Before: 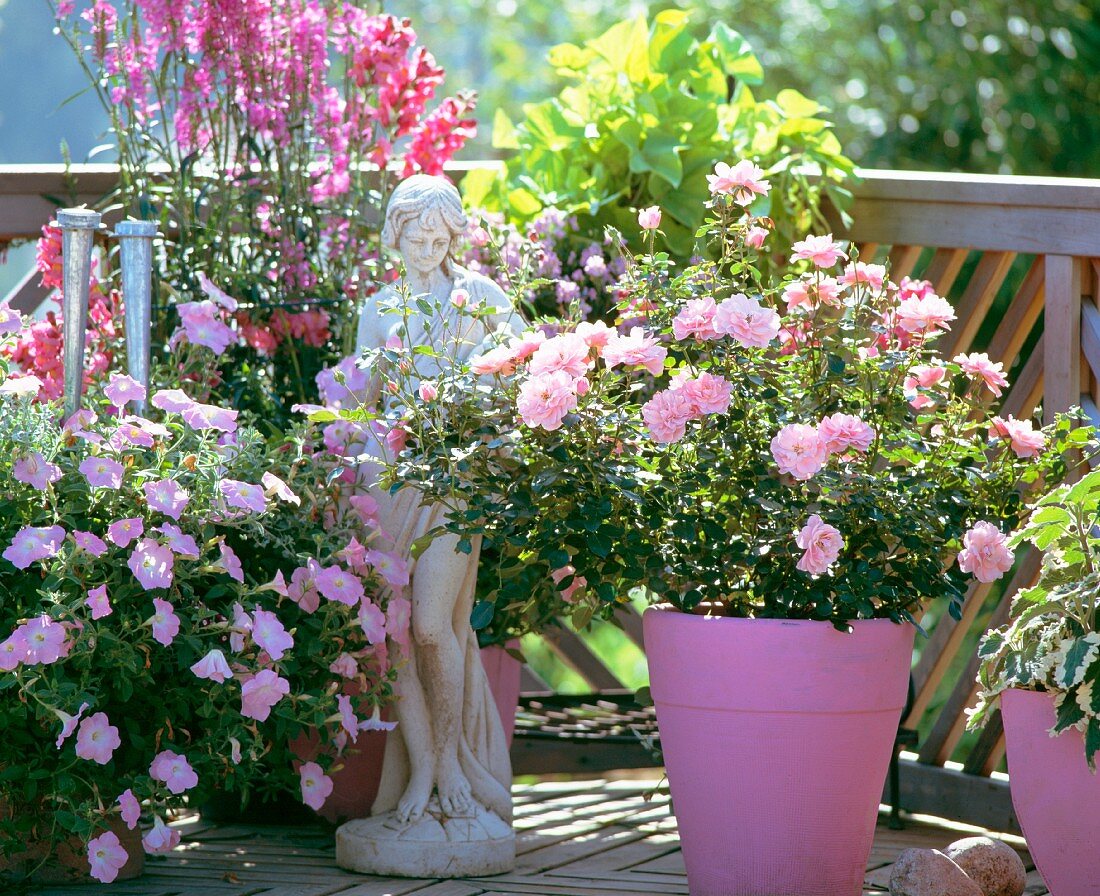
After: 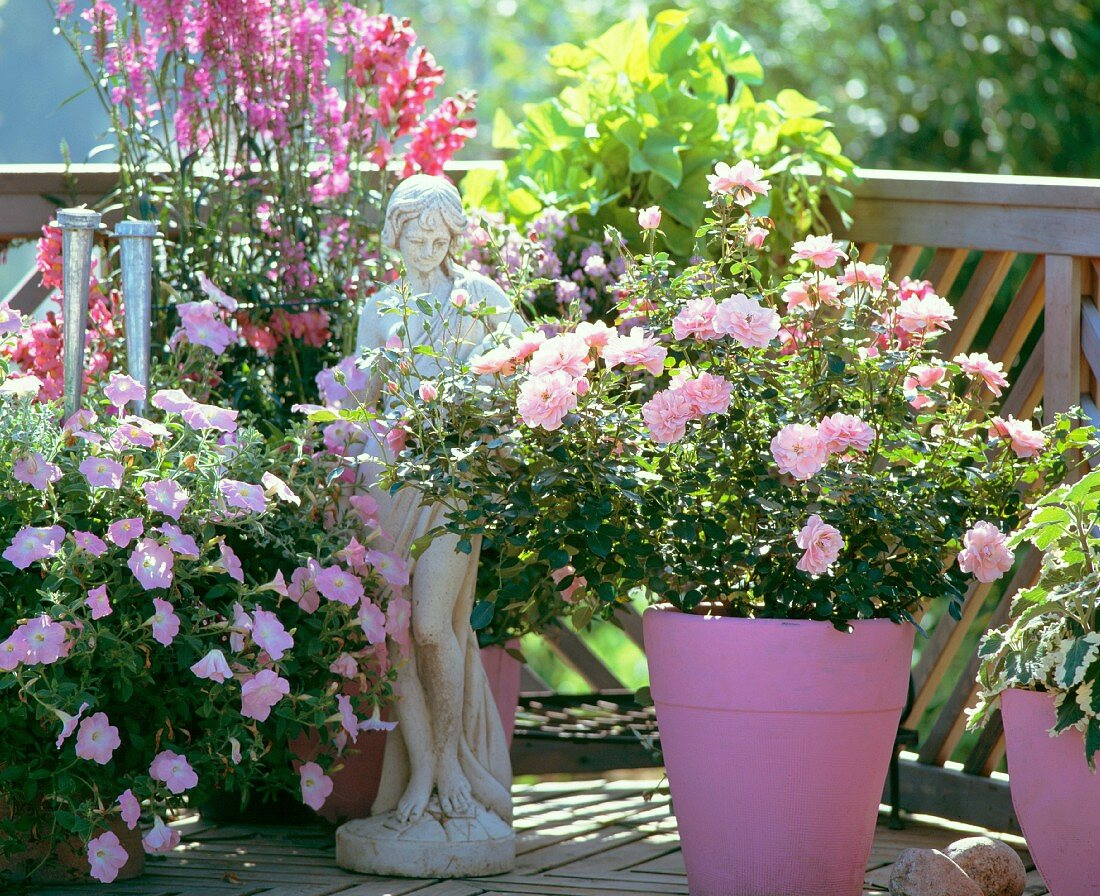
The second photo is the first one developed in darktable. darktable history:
color correction: highlights a* -4.63, highlights b* 5.03, saturation 0.944
